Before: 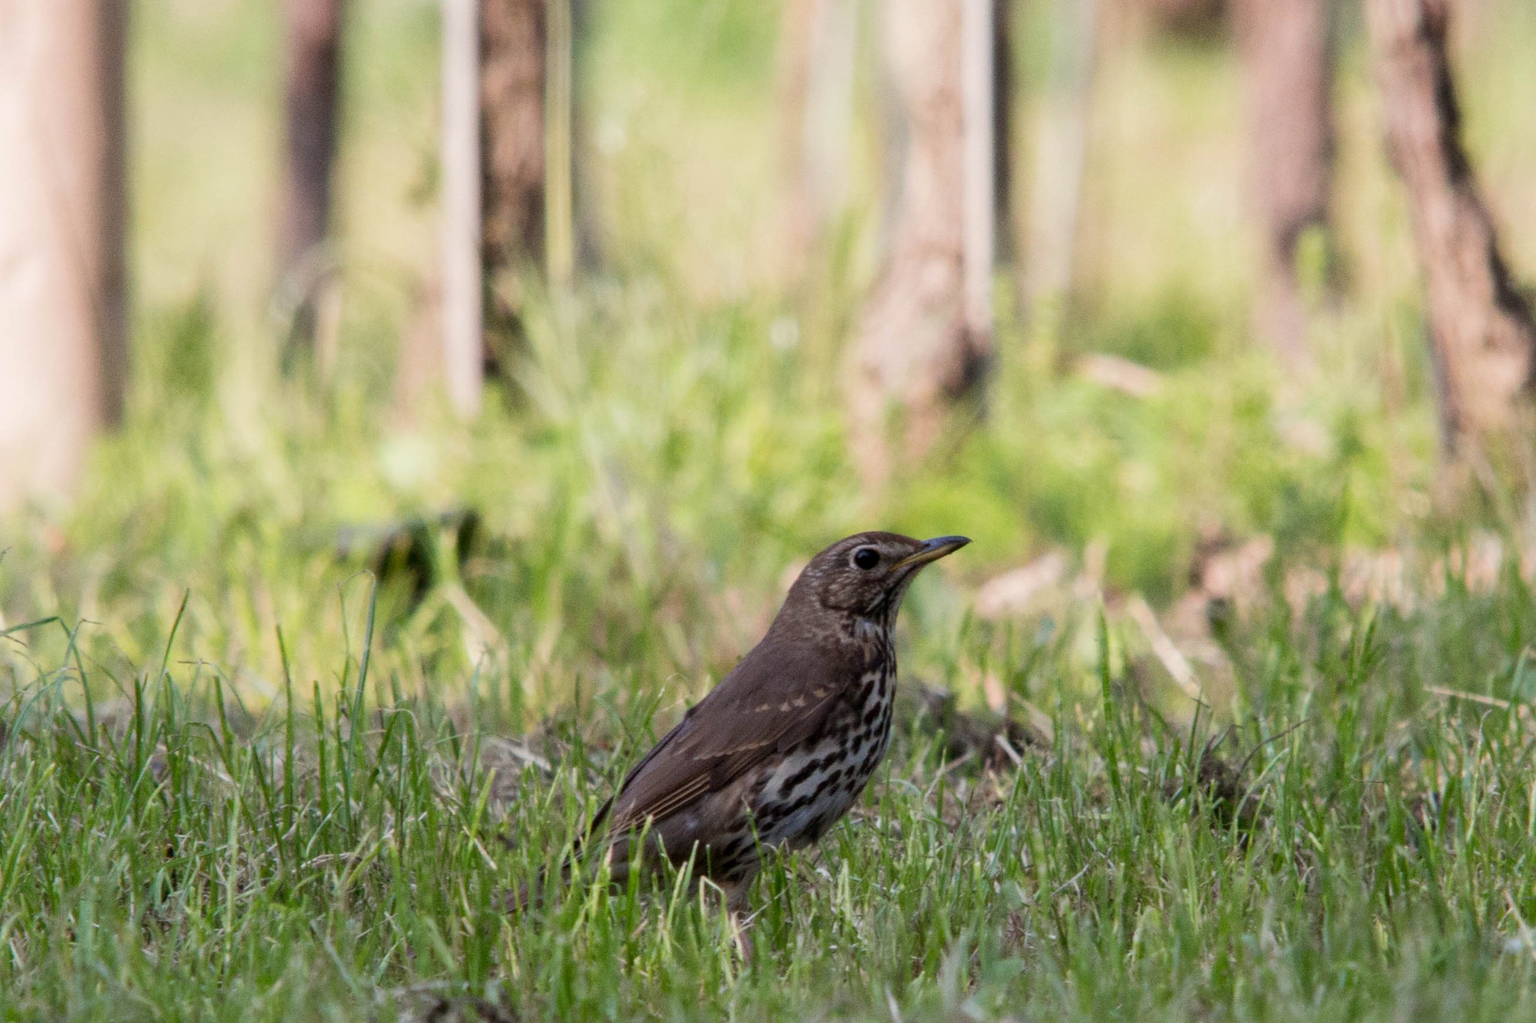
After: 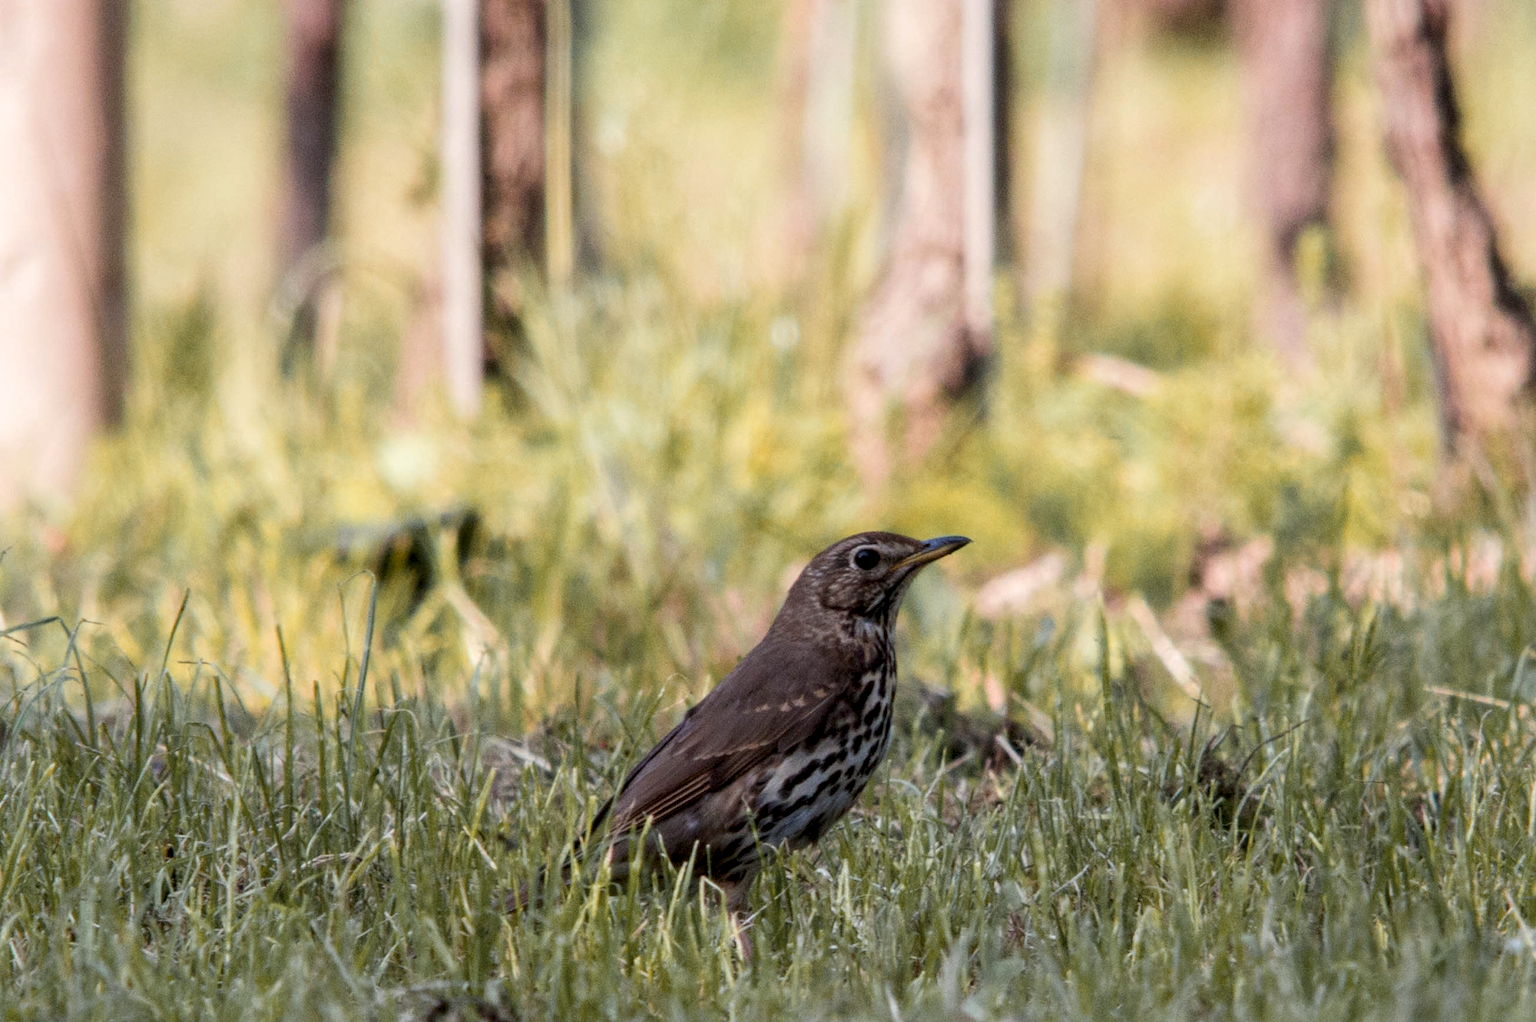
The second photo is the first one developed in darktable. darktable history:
color zones: curves: ch1 [(0.263, 0.53) (0.376, 0.287) (0.487, 0.512) (0.748, 0.547) (1, 0.513)]; ch2 [(0.262, 0.45) (0.751, 0.477)], mix 31.98%
local contrast: detail 130%
